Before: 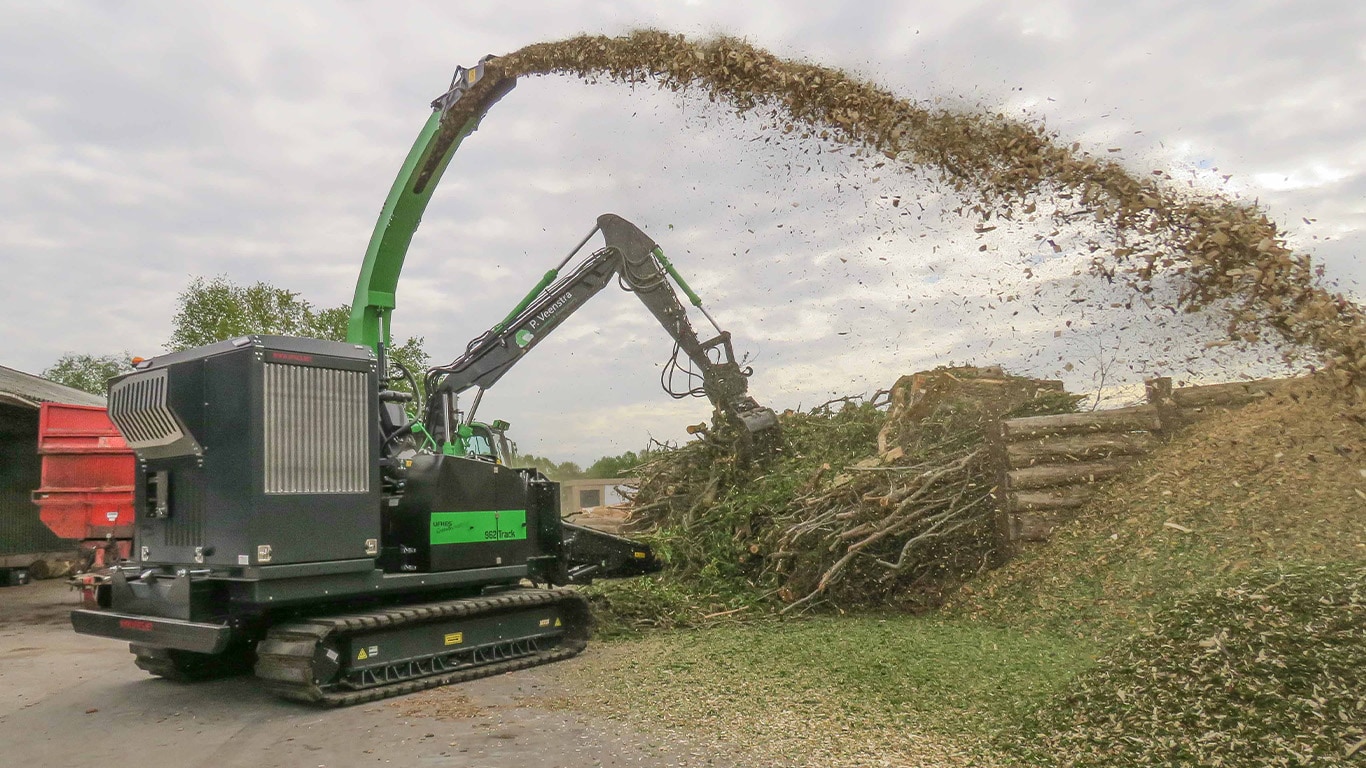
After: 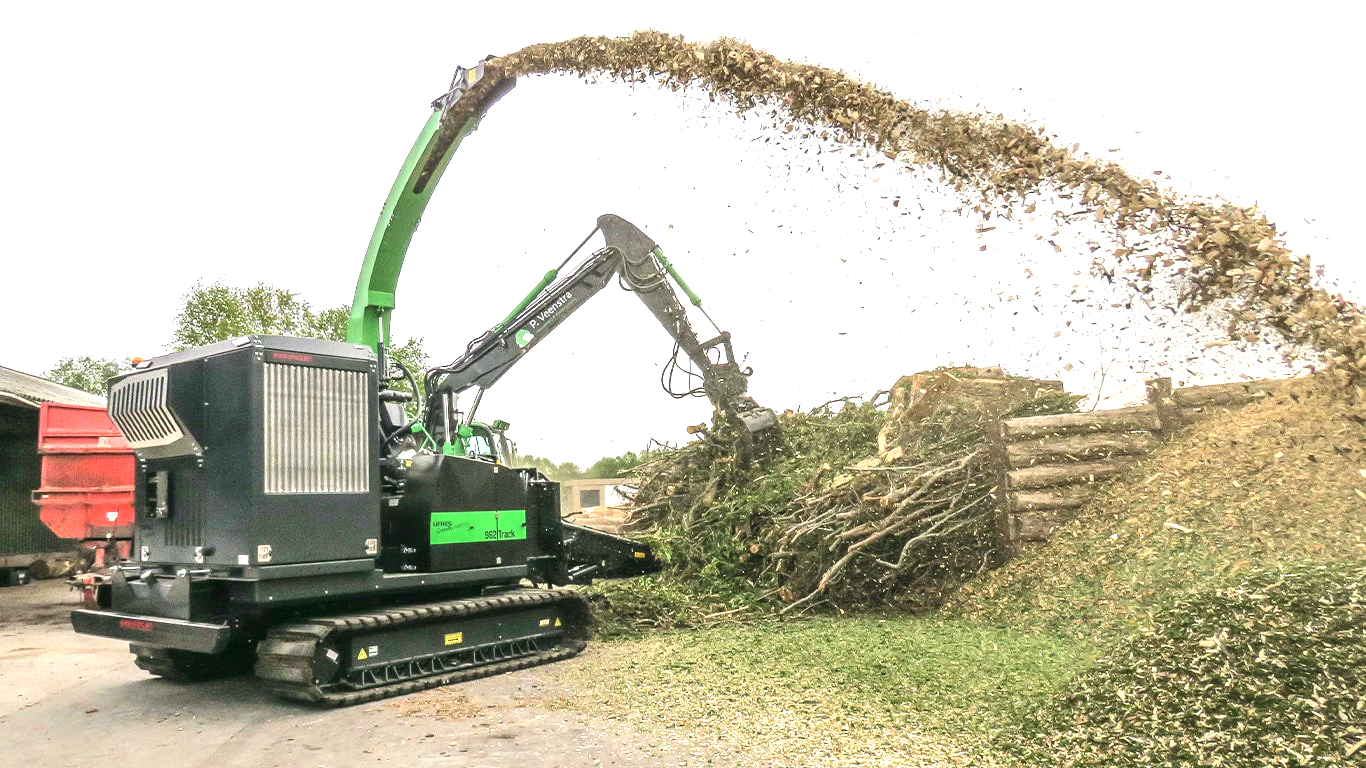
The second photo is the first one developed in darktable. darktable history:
rotate and perspective: crop left 0, crop top 0
exposure: black level correction 0, exposure 0.7 EV, compensate exposure bias true, compensate highlight preservation false
color balance: mode lift, gamma, gain (sRGB), lift [1, 1, 1.022, 1.026]
tone equalizer: -8 EV -0.75 EV, -7 EV -0.7 EV, -6 EV -0.6 EV, -5 EV -0.4 EV, -3 EV 0.4 EV, -2 EV 0.6 EV, -1 EV 0.7 EV, +0 EV 0.75 EV, edges refinement/feathering 500, mask exposure compensation -1.57 EV, preserve details no
